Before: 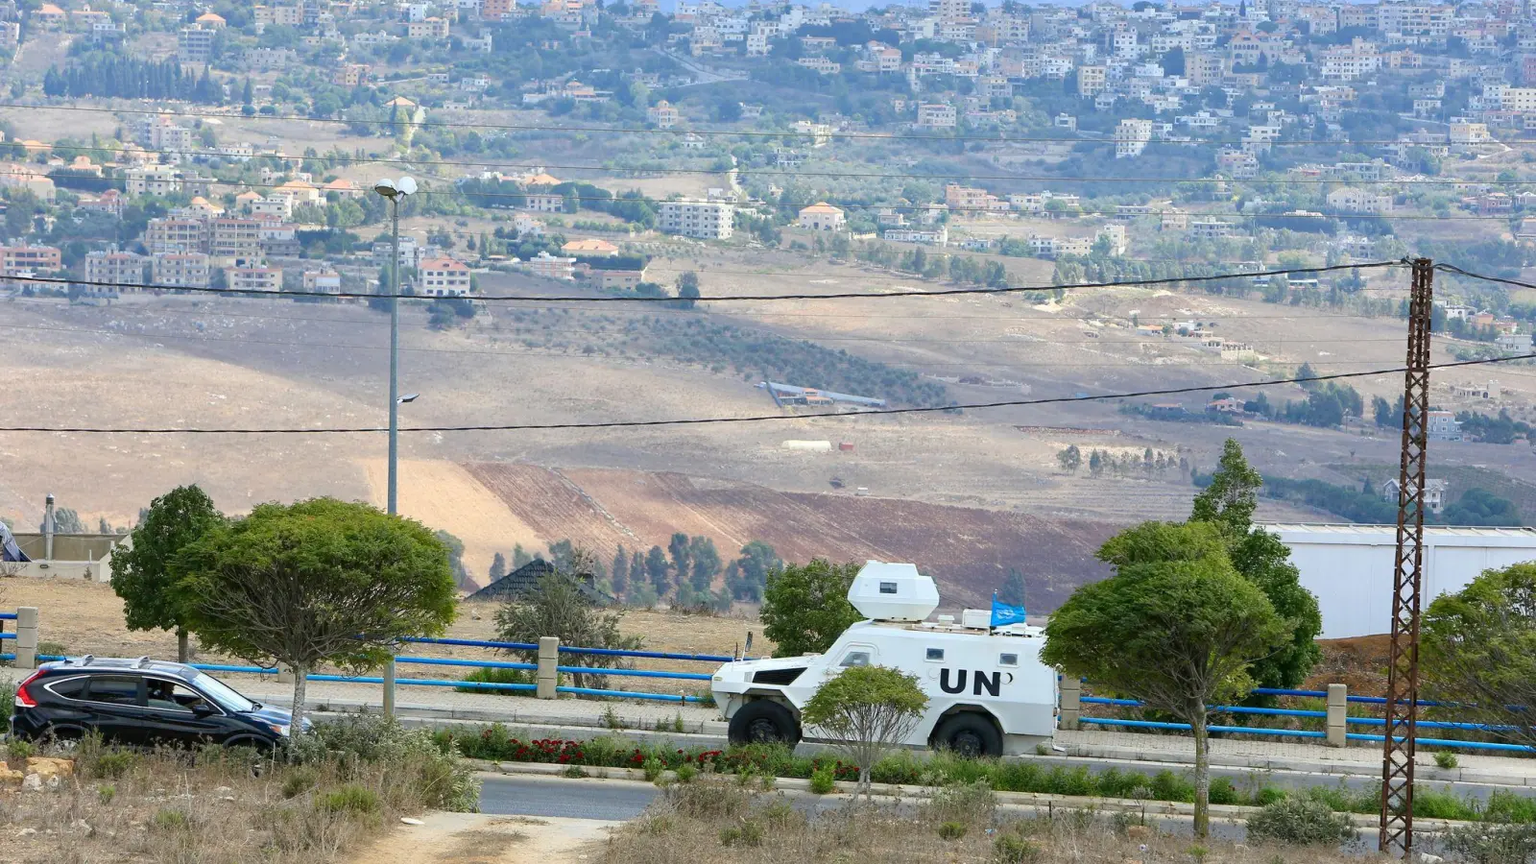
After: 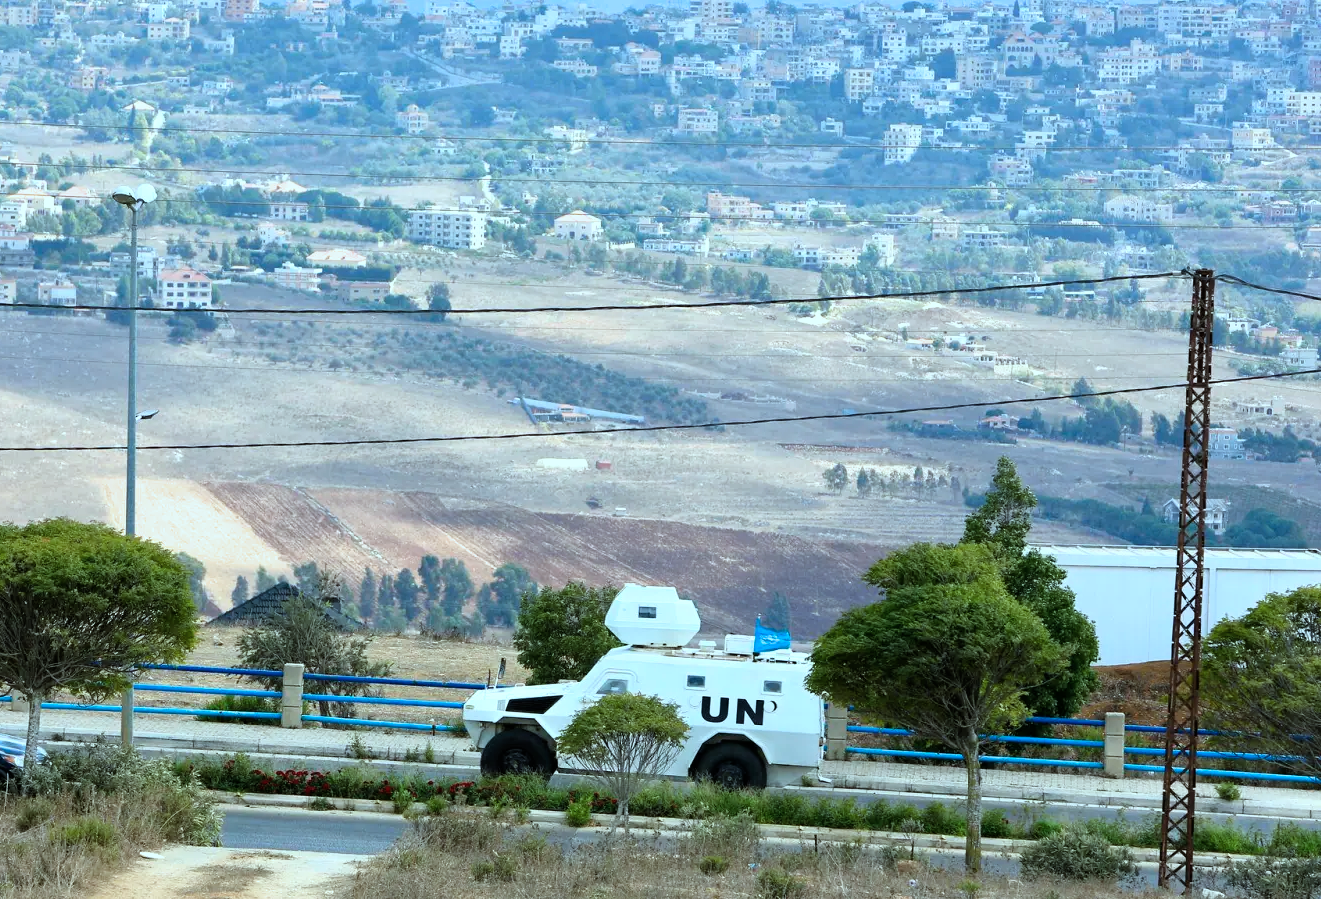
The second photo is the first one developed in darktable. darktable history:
crop: left 17.39%, bottom 0.016%
color correction: highlights a* -10.15, highlights b* -10.25
filmic rgb: black relative exposure -7.97 EV, white relative exposure 2.45 EV, hardness 6.37, color science v6 (2022)
shadows and highlights: radius 329.35, shadows 54.32, highlights -99.66, compress 94.45%, soften with gaussian
color balance rgb: highlights gain › chroma 0.168%, highlights gain › hue 332.49°, perceptual saturation grading › global saturation 0.669%, global vibrance 20.577%
